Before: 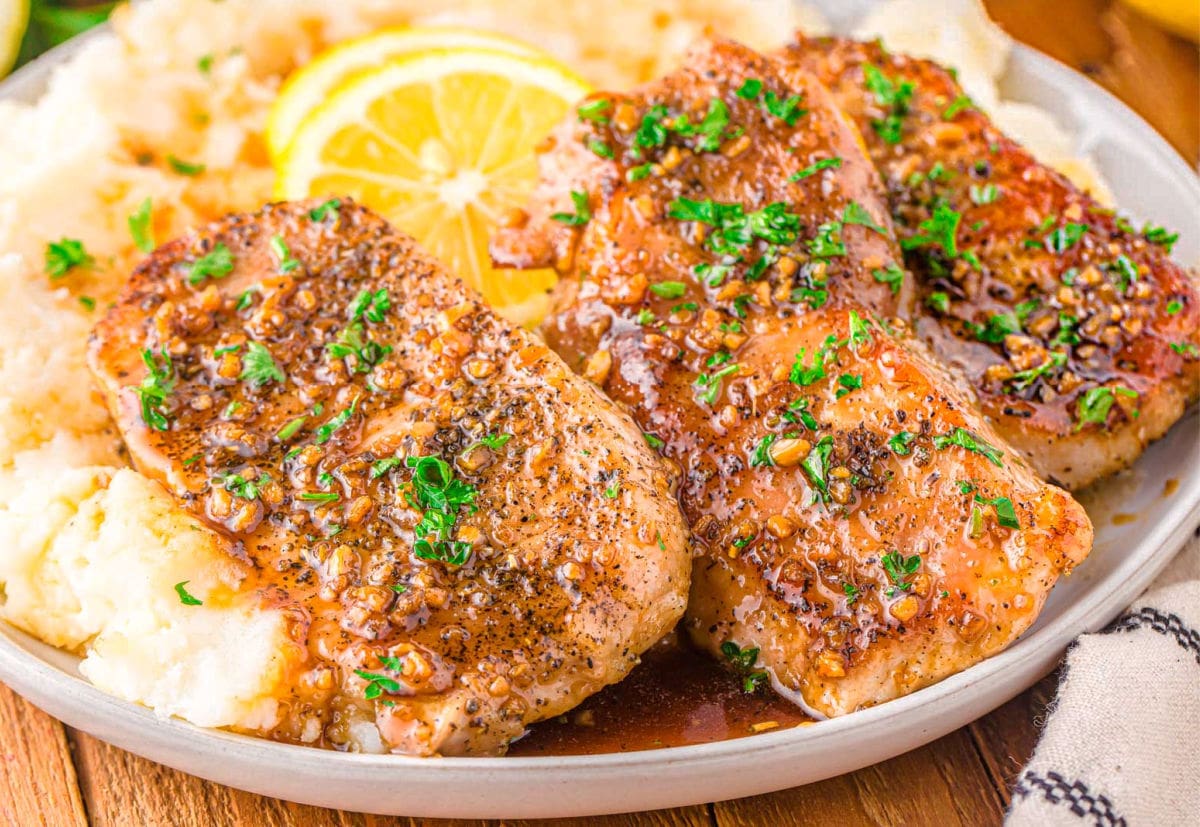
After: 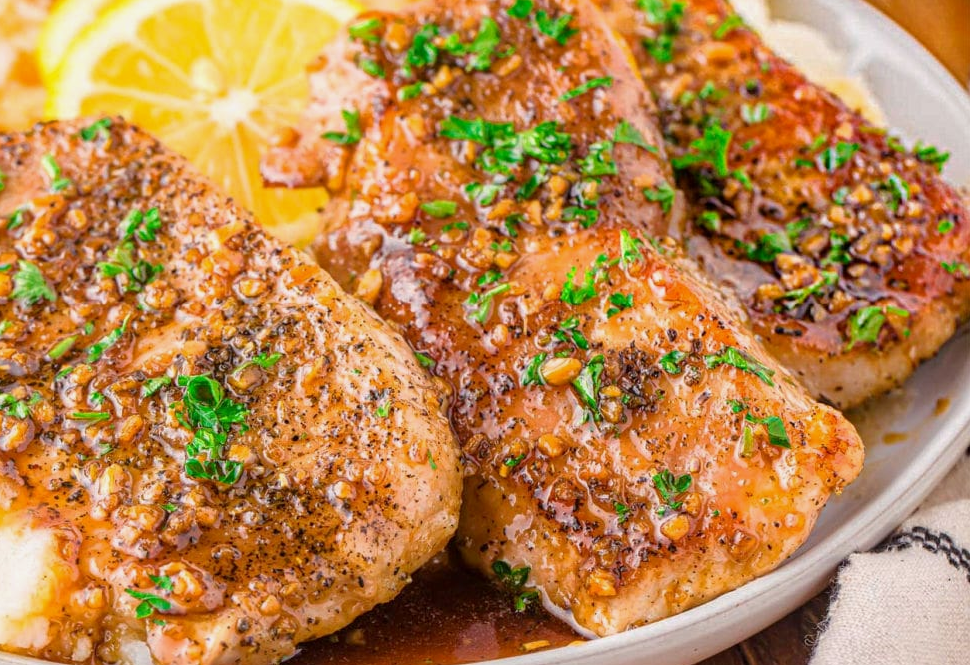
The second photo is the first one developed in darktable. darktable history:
crop: left 19.092%, top 9.889%, right 0%, bottom 9.689%
exposure: black level correction 0.001, exposure -0.125 EV, compensate exposure bias true, compensate highlight preservation false
